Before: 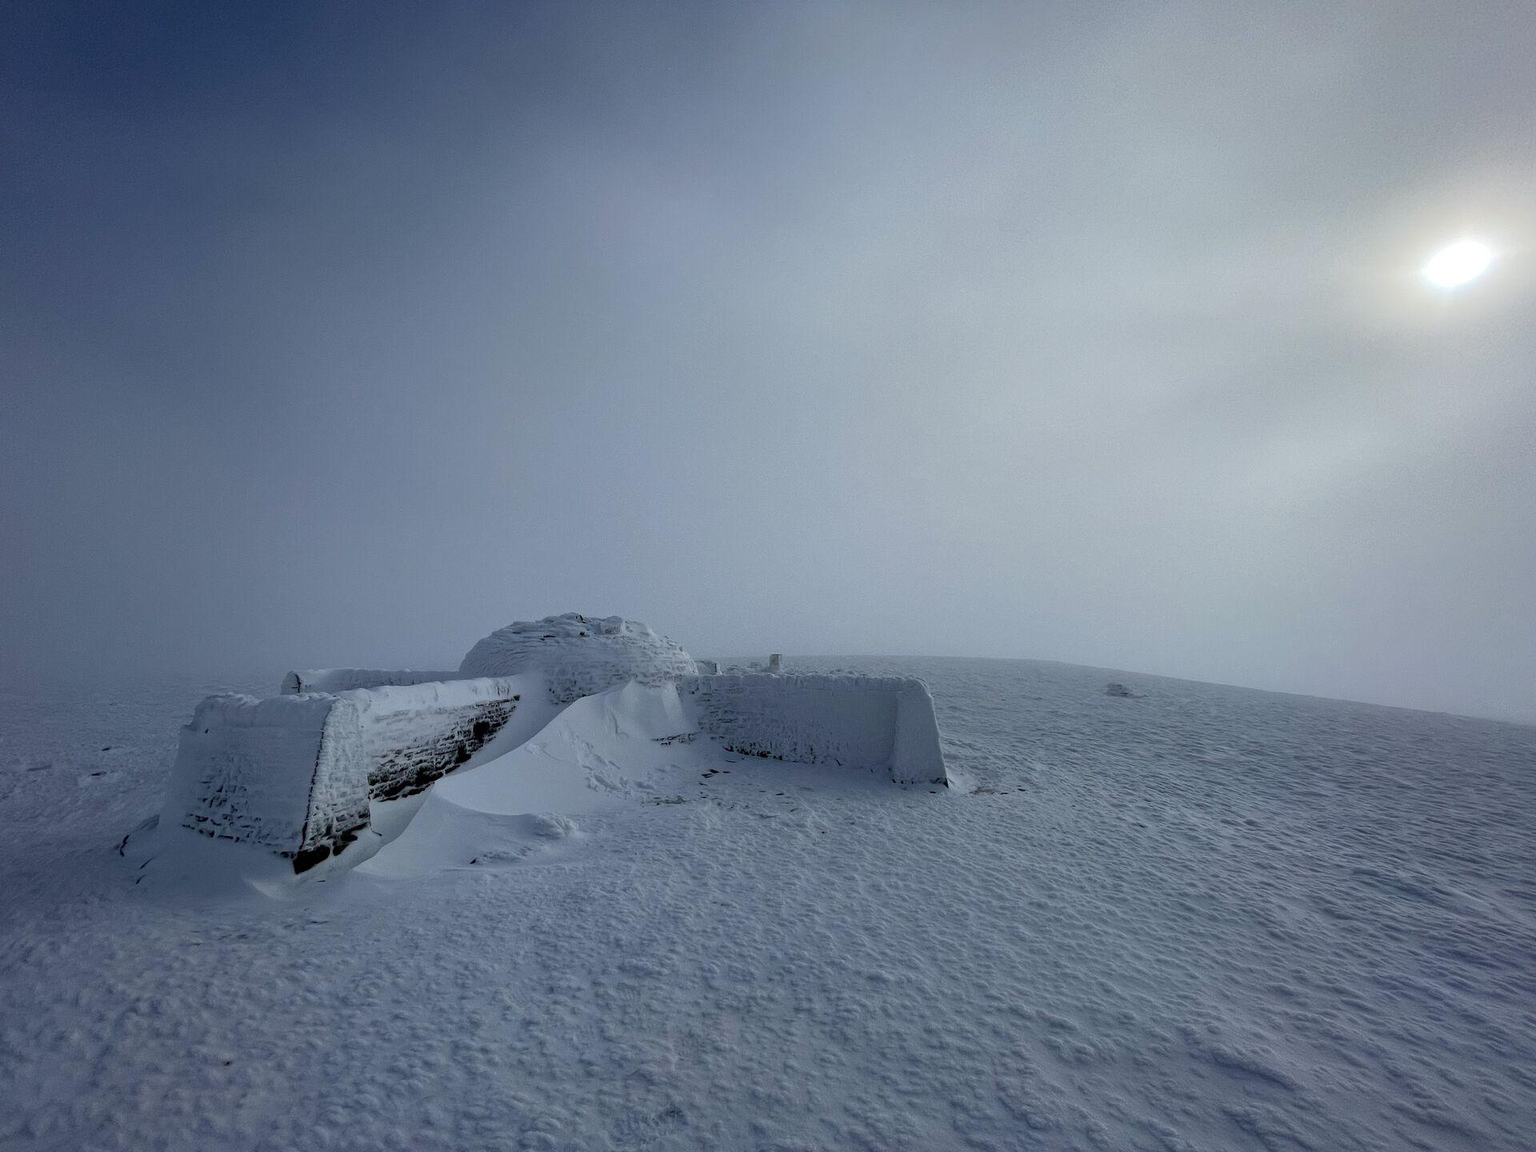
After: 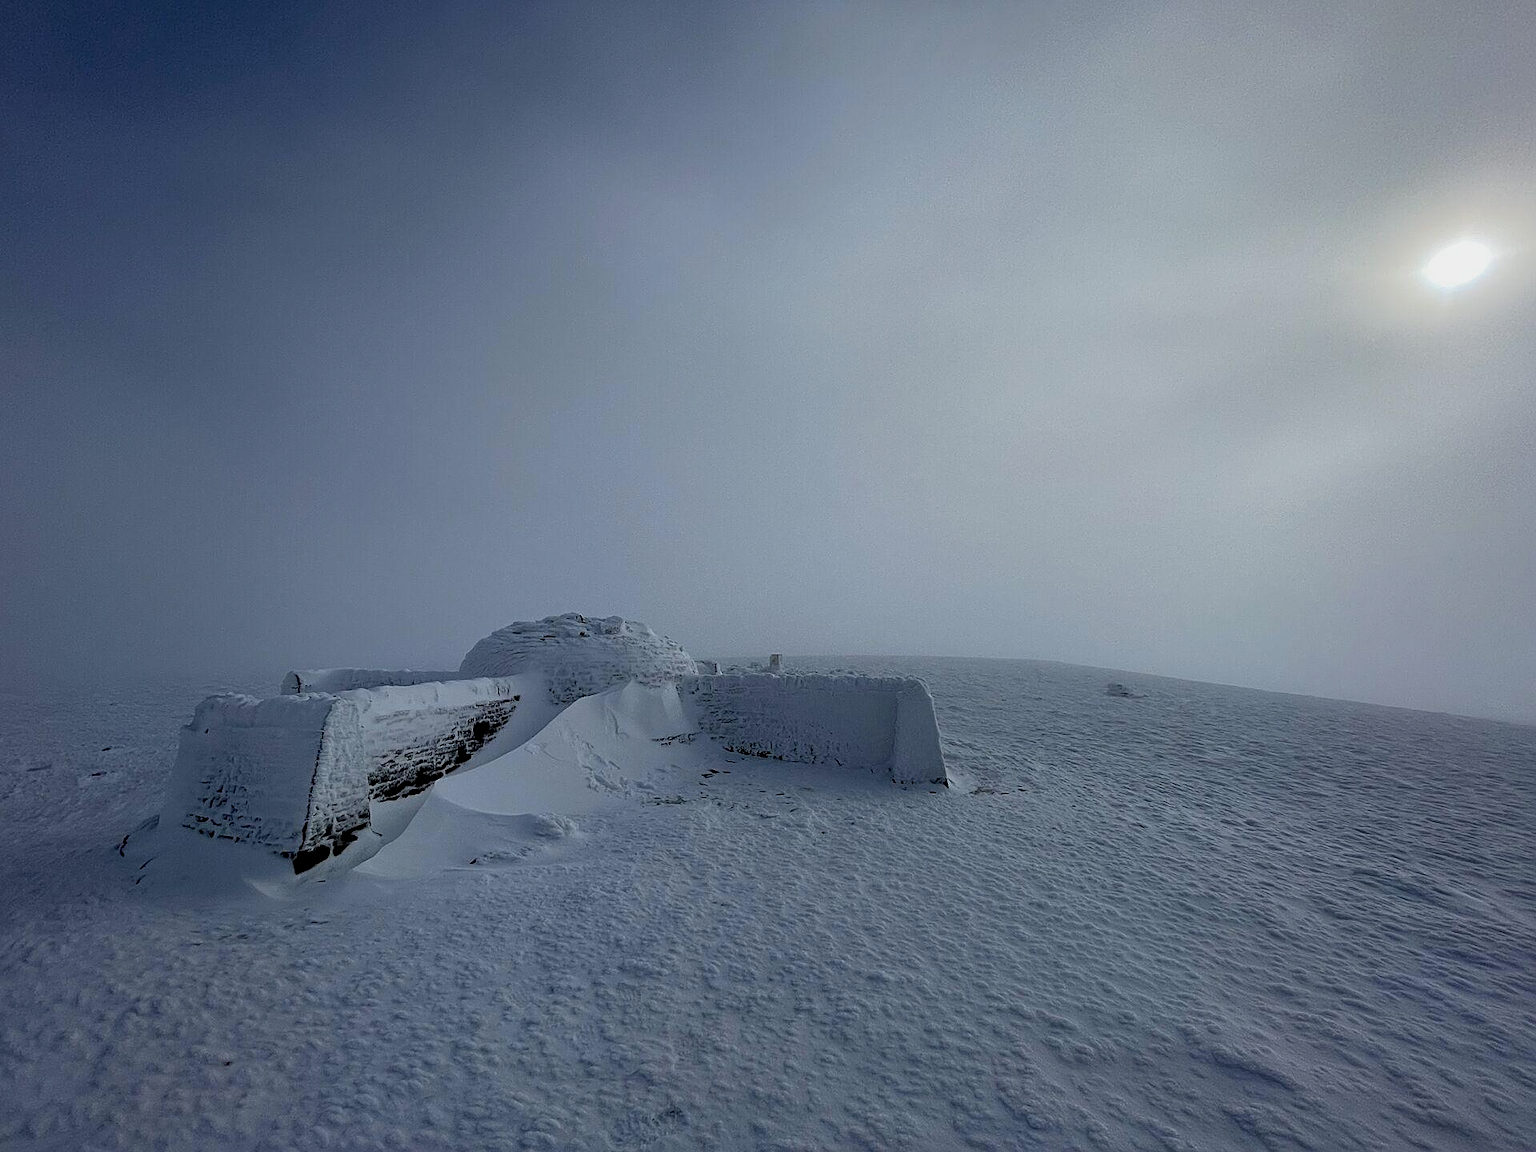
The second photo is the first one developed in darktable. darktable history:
tone equalizer: on, module defaults
exposure: black level correction 0.006, exposure -0.226 EV, compensate highlight preservation false
sharpen: amount 0.575
